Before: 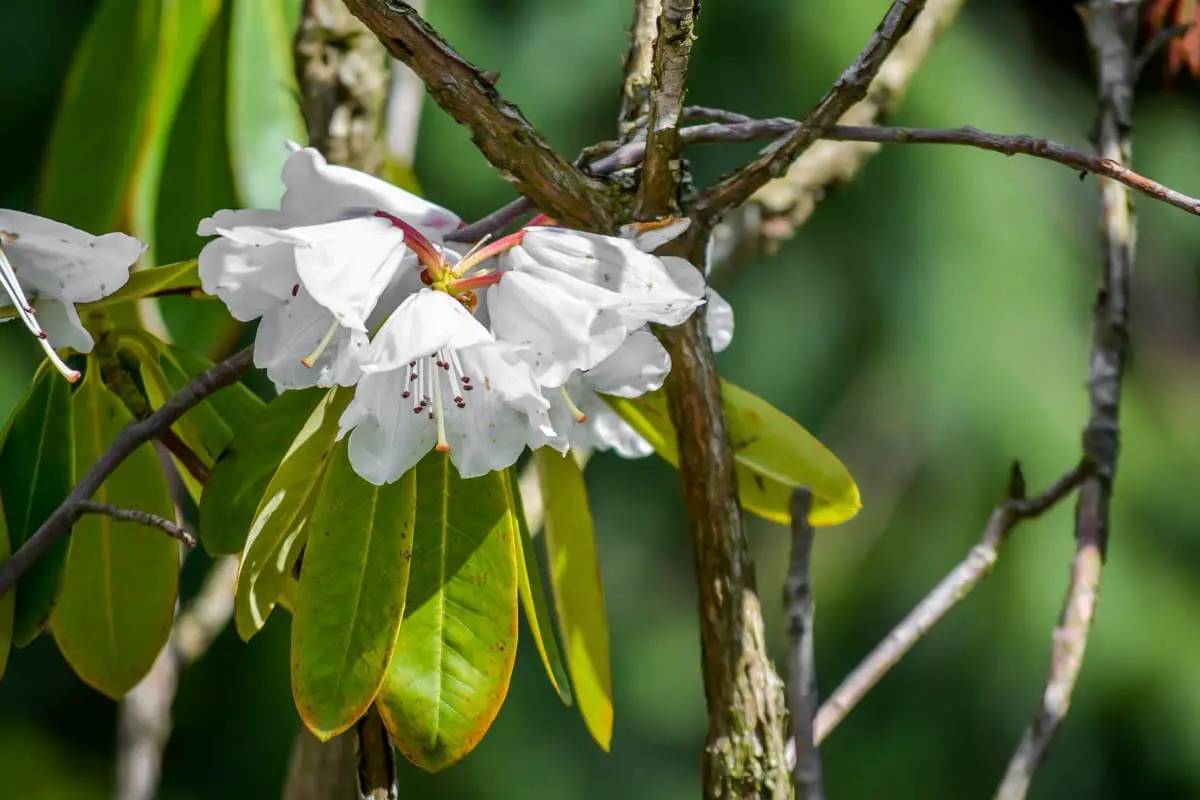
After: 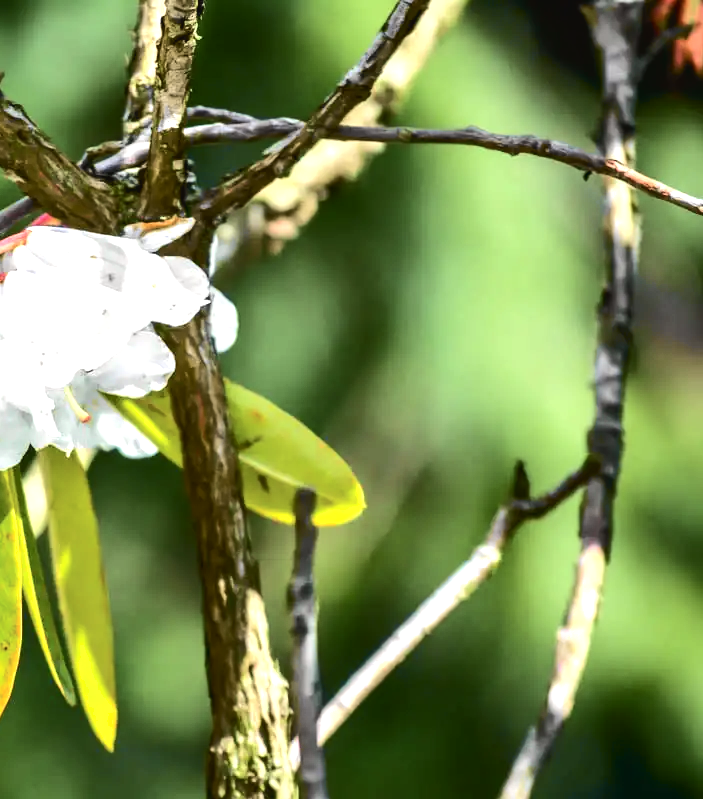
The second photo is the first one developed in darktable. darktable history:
shadows and highlights: shadows 25, highlights -25
crop: left 41.402%
tone equalizer: -8 EV -0.75 EV, -7 EV -0.7 EV, -6 EV -0.6 EV, -5 EV -0.4 EV, -3 EV 0.4 EV, -2 EV 0.6 EV, -1 EV 0.7 EV, +0 EV 0.75 EV, edges refinement/feathering 500, mask exposure compensation -1.57 EV, preserve details no
exposure: black level correction -0.002, exposure 0.54 EV, compensate highlight preservation false
tone curve: curves: ch0 [(0, 0.024) (0.049, 0.038) (0.176, 0.162) (0.33, 0.331) (0.432, 0.475) (0.601, 0.665) (0.843, 0.876) (1, 1)]; ch1 [(0, 0) (0.339, 0.358) (0.445, 0.439) (0.476, 0.47) (0.504, 0.504) (0.53, 0.511) (0.557, 0.558) (0.627, 0.635) (0.728, 0.746) (1, 1)]; ch2 [(0, 0) (0.327, 0.324) (0.417, 0.44) (0.46, 0.453) (0.502, 0.504) (0.526, 0.52) (0.54, 0.564) (0.606, 0.626) (0.76, 0.75) (1, 1)], color space Lab, independent channels, preserve colors none
